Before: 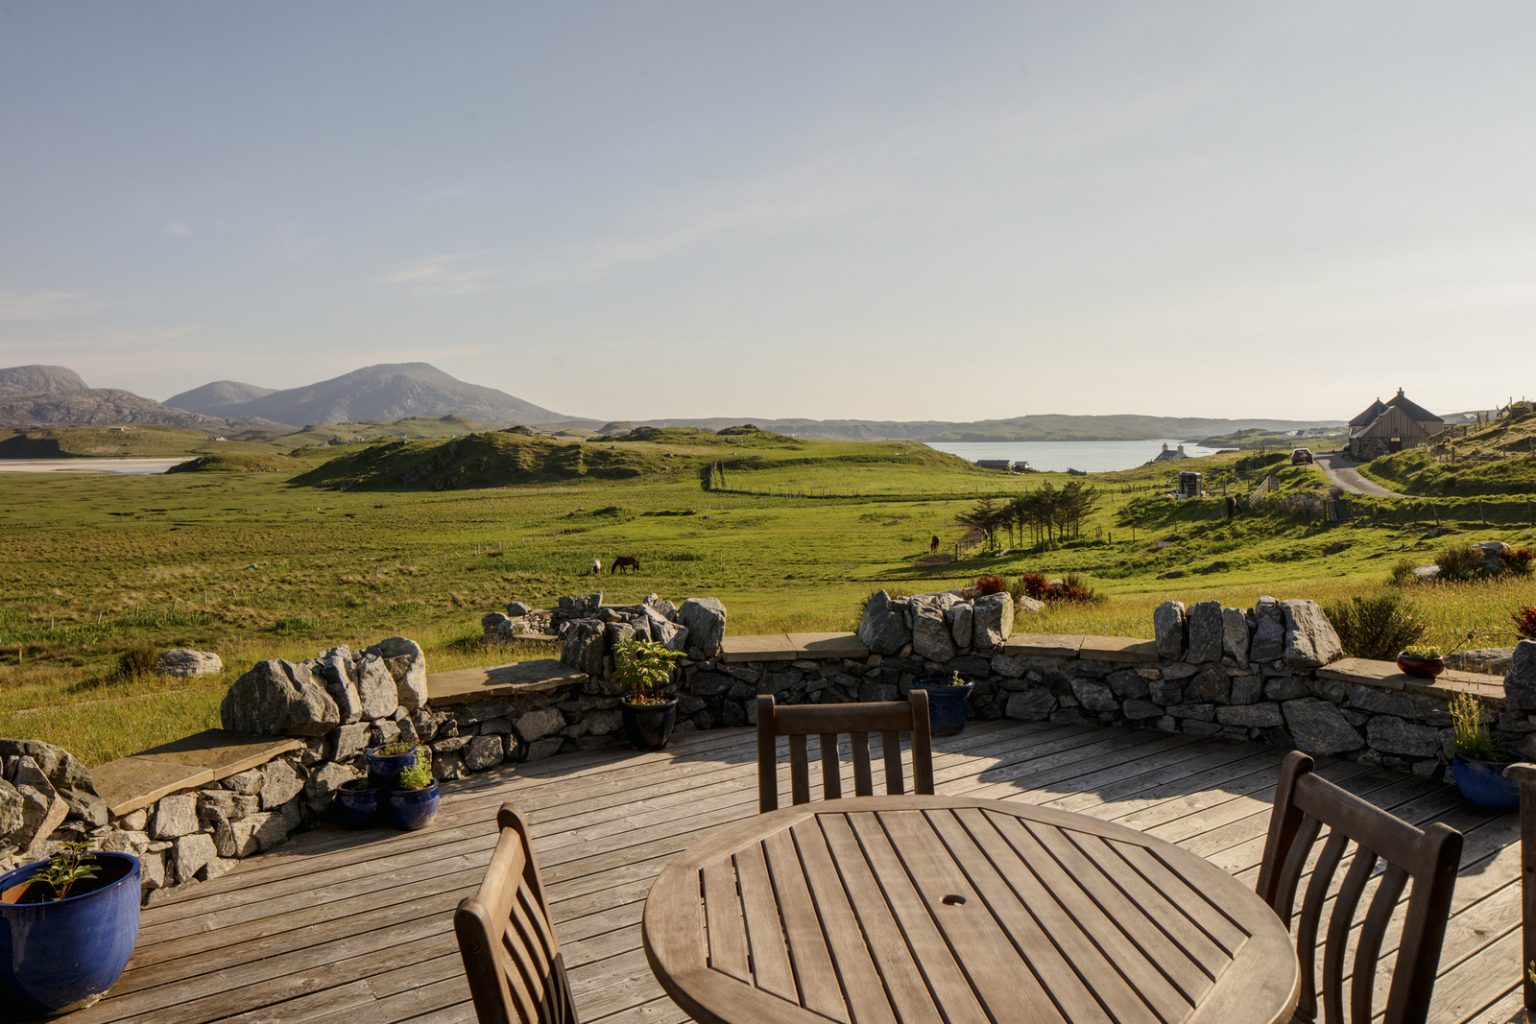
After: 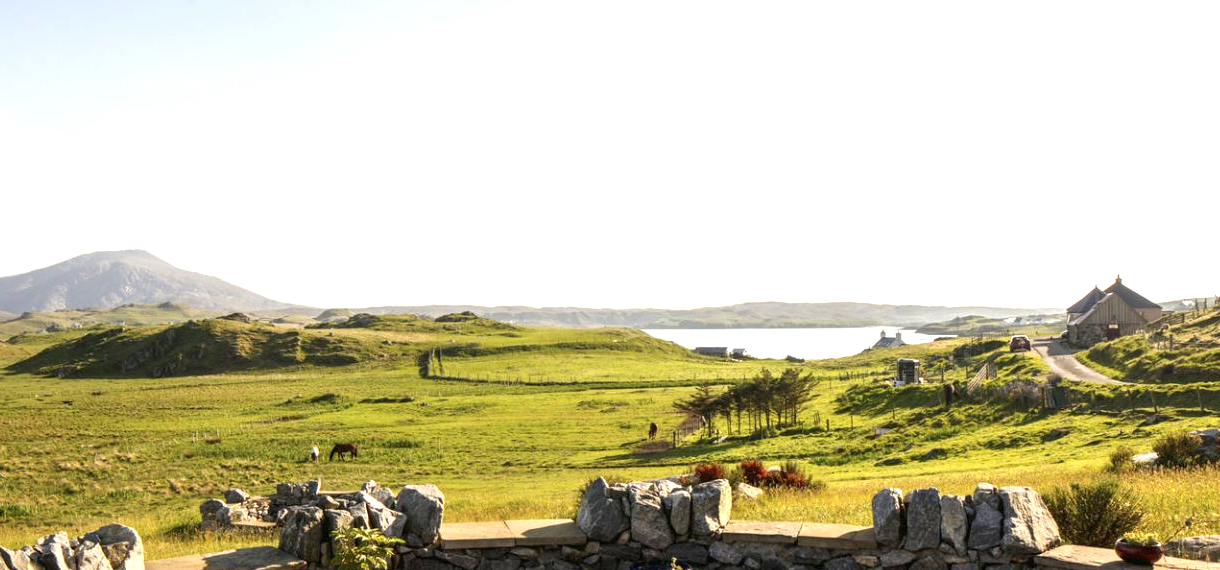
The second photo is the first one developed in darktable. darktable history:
exposure: black level correction 0, exposure 1.2 EV, compensate exposure bias true, compensate highlight preservation false
crop: left 18.38%, top 11.092%, right 2.134%, bottom 33.217%
